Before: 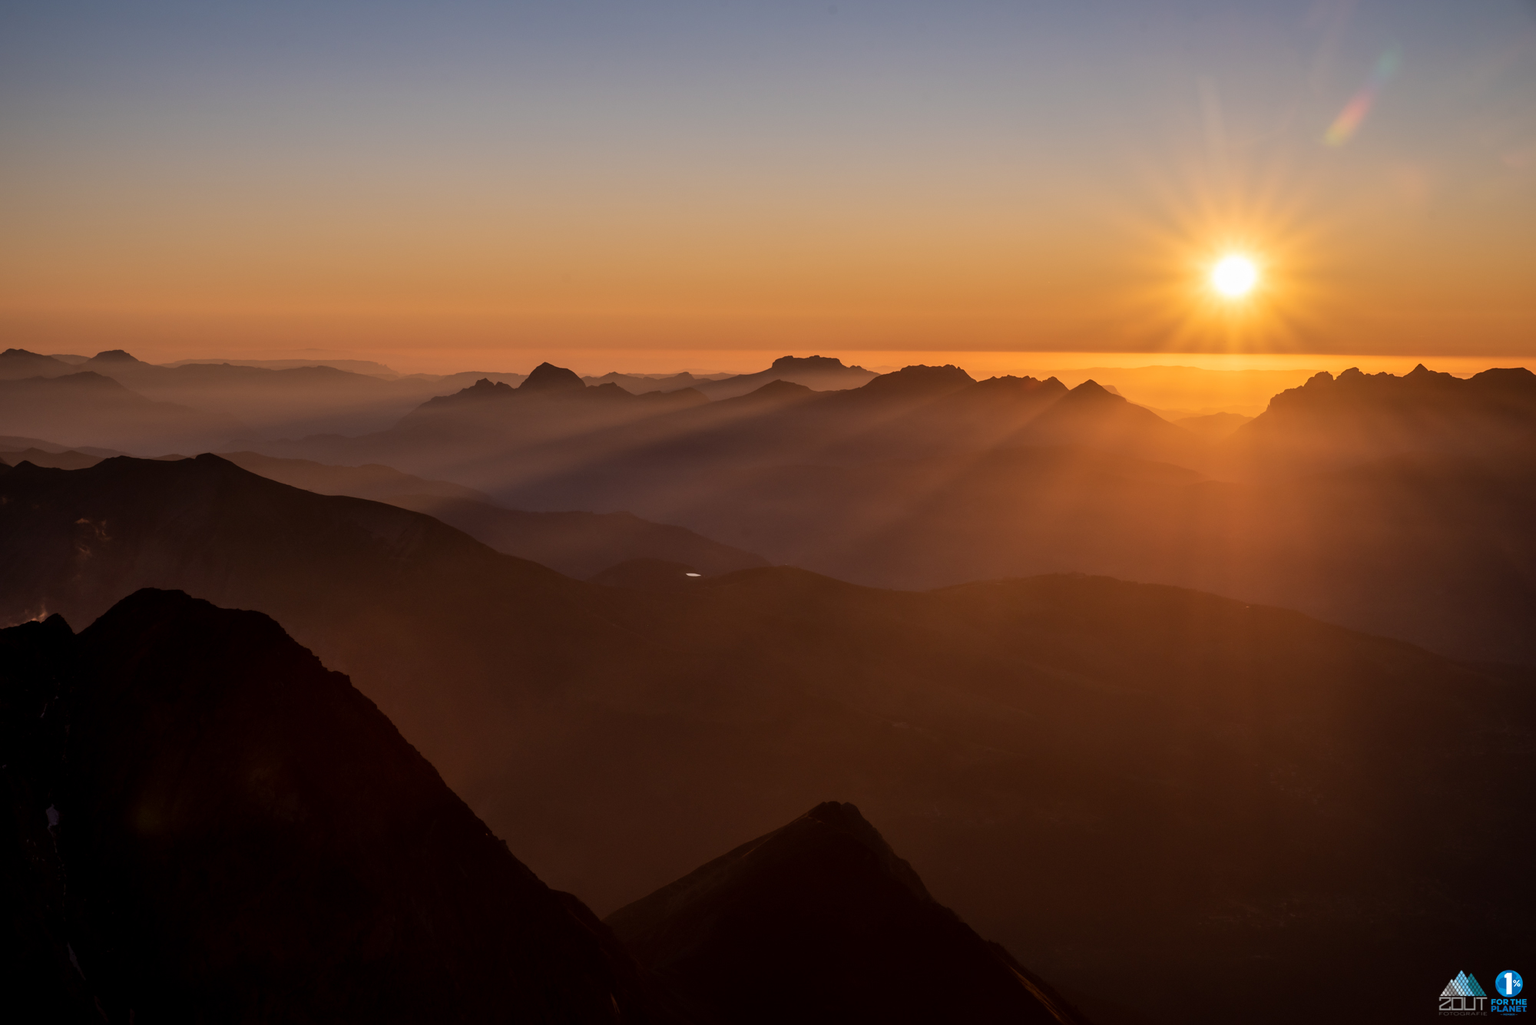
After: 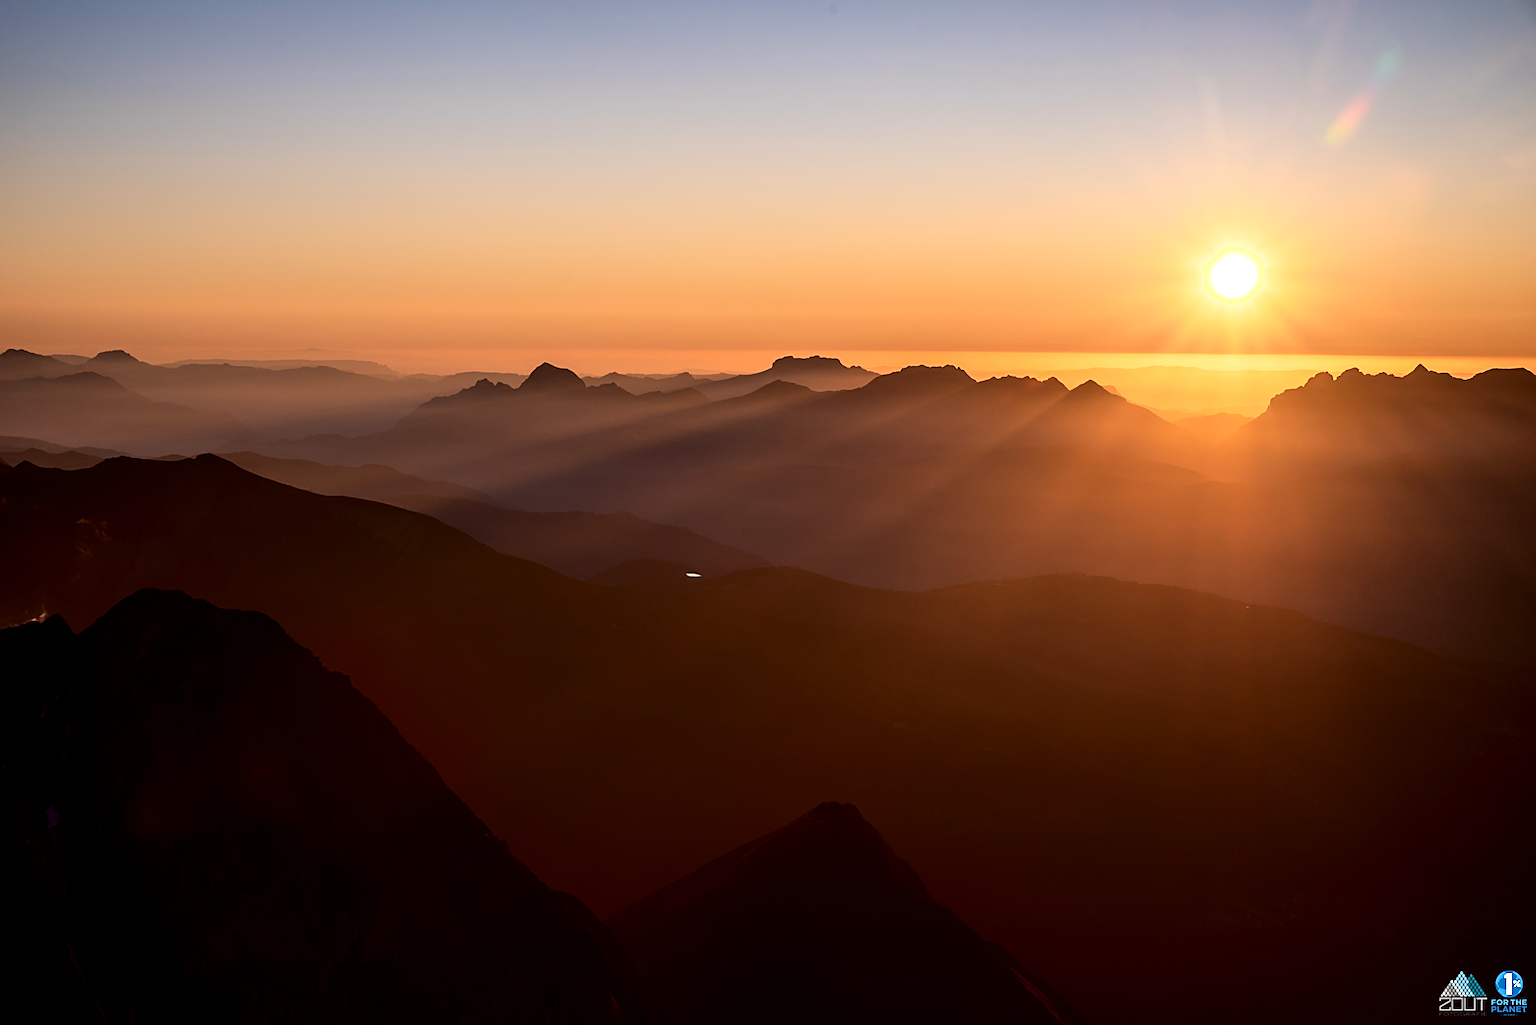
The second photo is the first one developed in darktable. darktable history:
sharpen: on, module defaults
shadows and highlights: shadows -62.32, white point adjustment -5.22, highlights 61.59
exposure: black level correction 0.001, exposure 0.5 EV, compensate exposure bias true, compensate highlight preservation false
